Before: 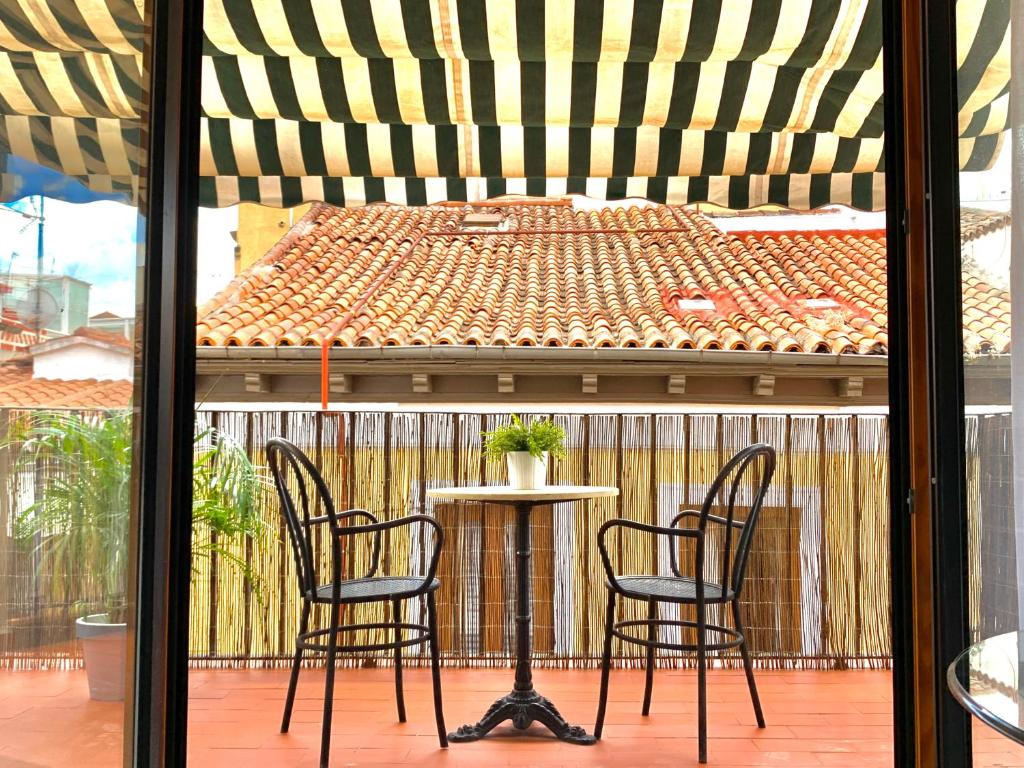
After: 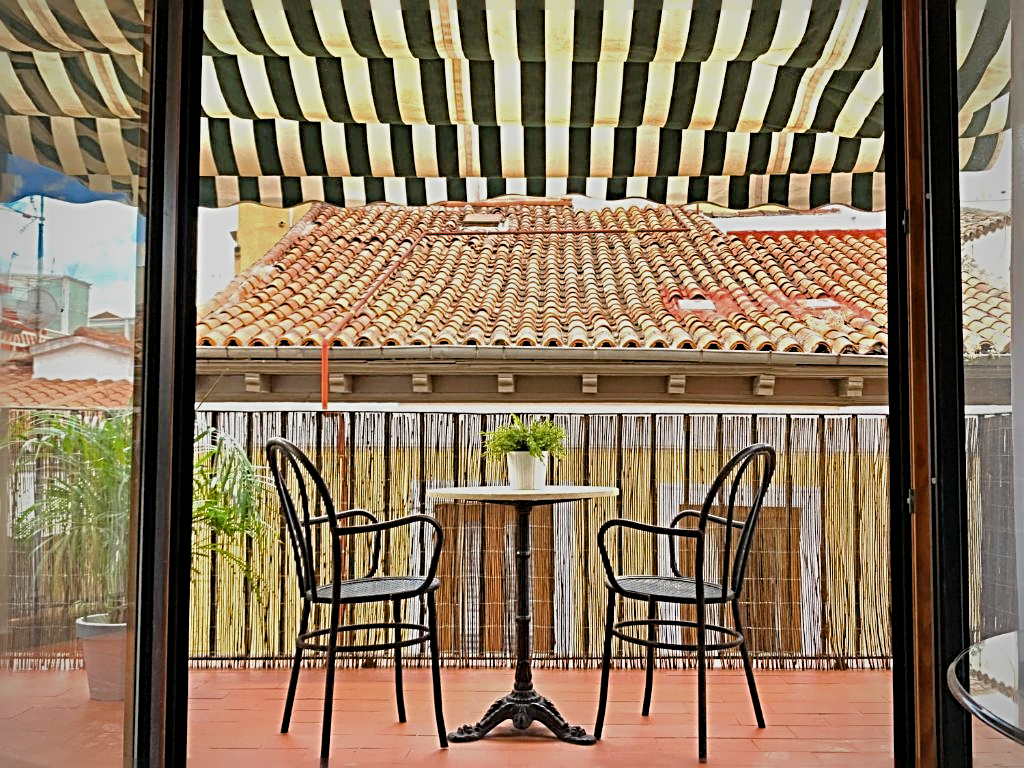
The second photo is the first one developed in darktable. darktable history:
sharpen: radius 3.655, amount 0.915
vignetting: brightness -0.429, saturation -0.199, unbound false
filmic rgb: middle gray luminance 18.21%, black relative exposure -10.45 EV, white relative exposure 3.41 EV, target black luminance 0%, hardness 6.02, latitude 98.27%, contrast 0.839, shadows ↔ highlights balance 0.385%
